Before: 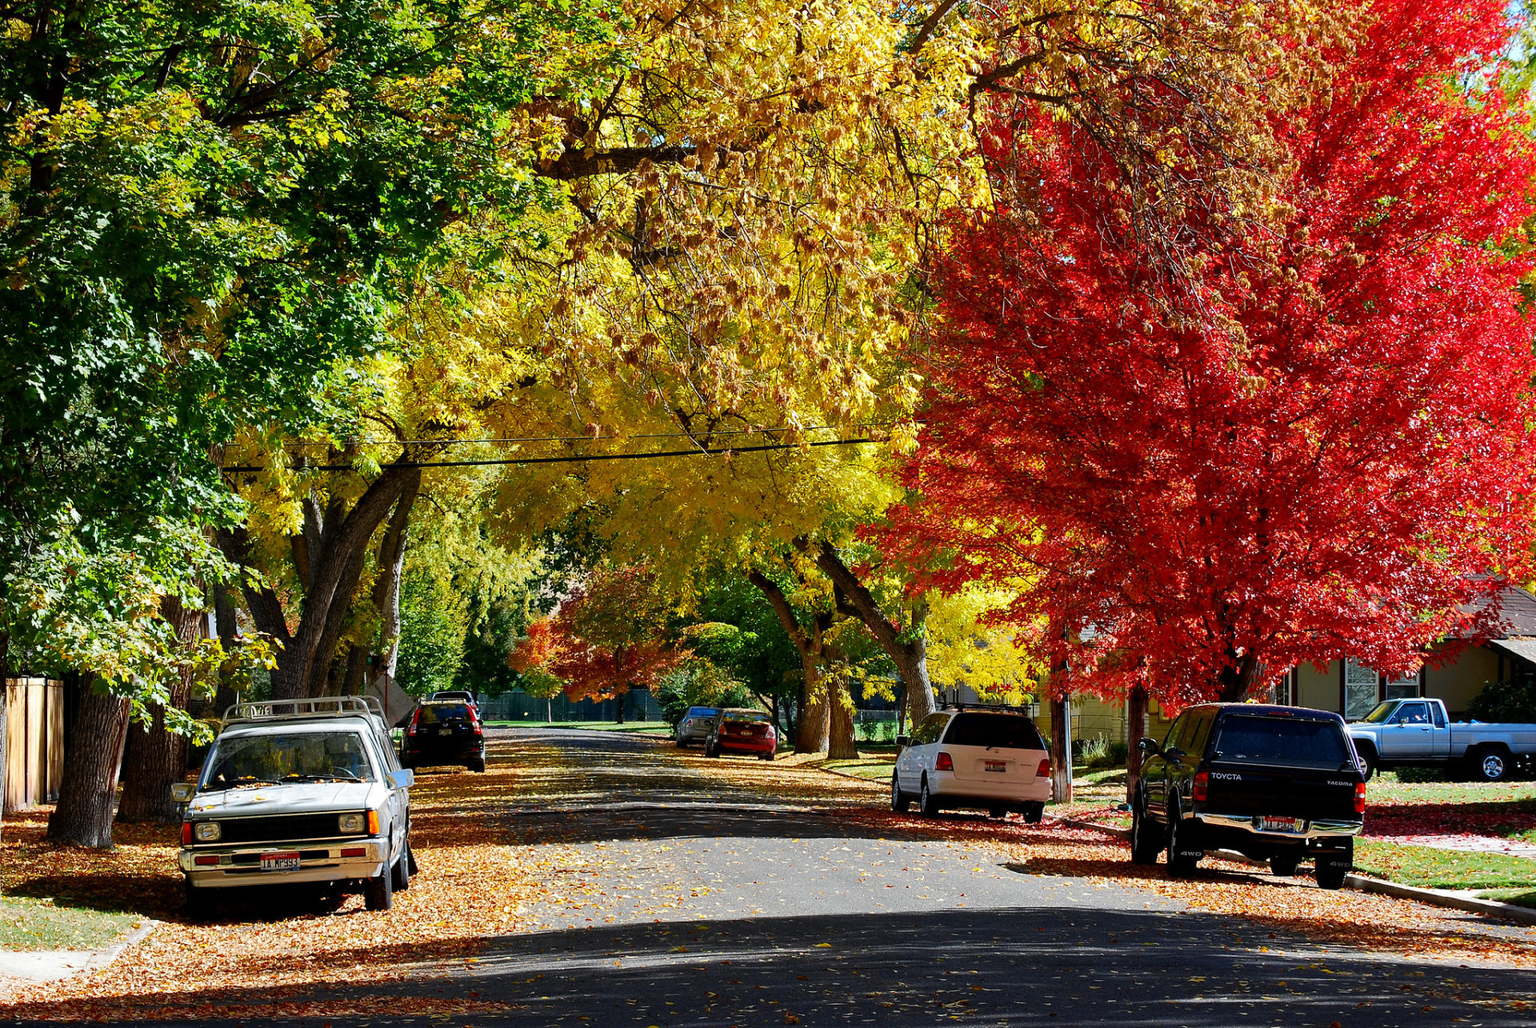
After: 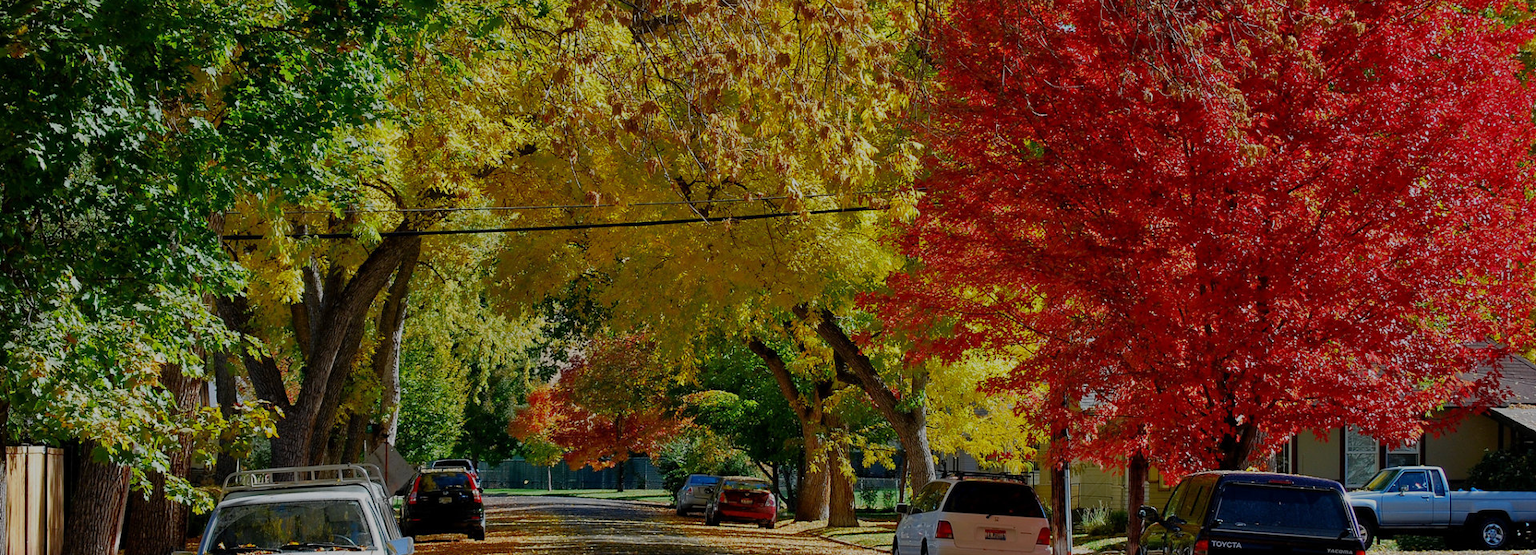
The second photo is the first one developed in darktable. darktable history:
tone equalizer: -8 EV -0.018 EV, -7 EV 0.013 EV, -6 EV -0.008 EV, -5 EV 0.007 EV, -4 EV -0.029 EV, -3 EV -0.237 EV, -2 EV -0.68 EV, -1 EV -0.977 EV, +0 EV -0.983 EV
crop and rotate: top 22.571%, bottom 23.363%
